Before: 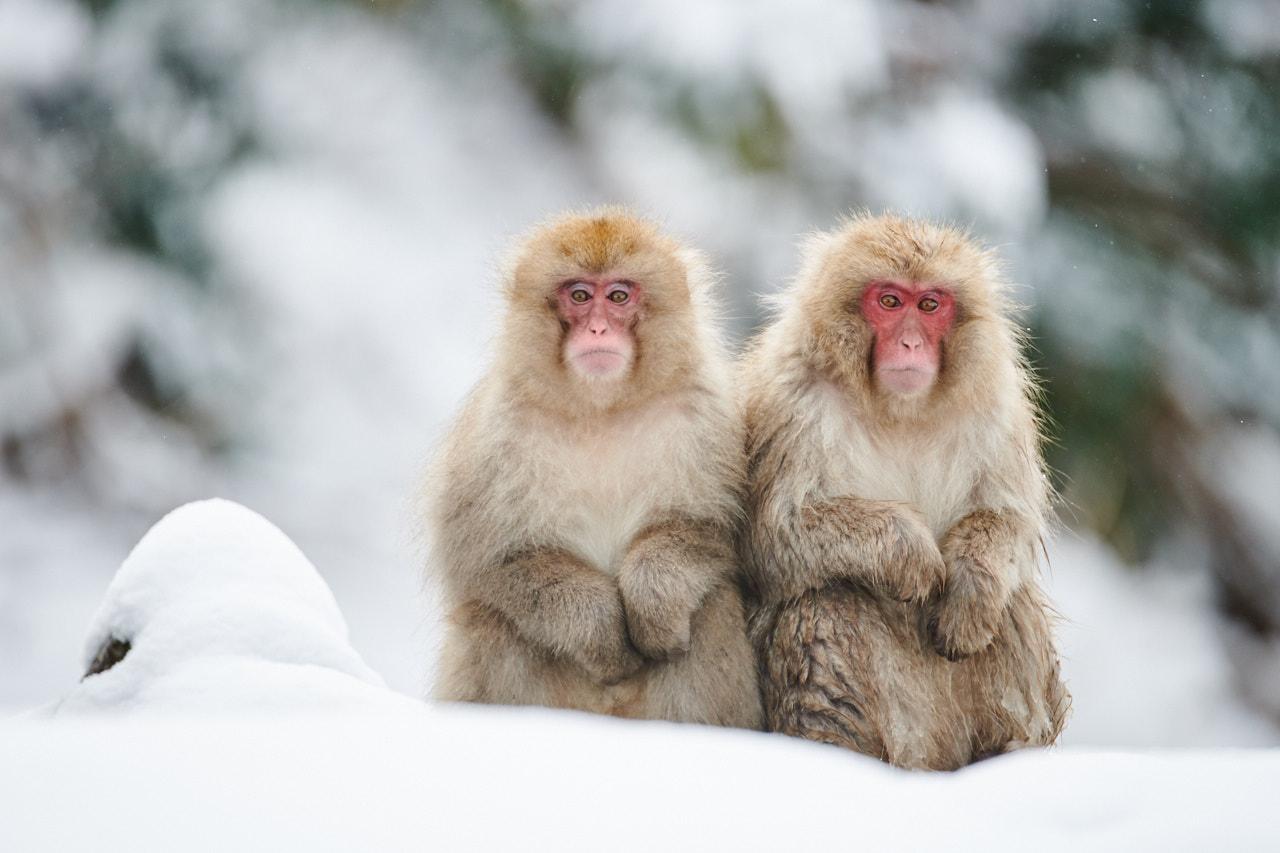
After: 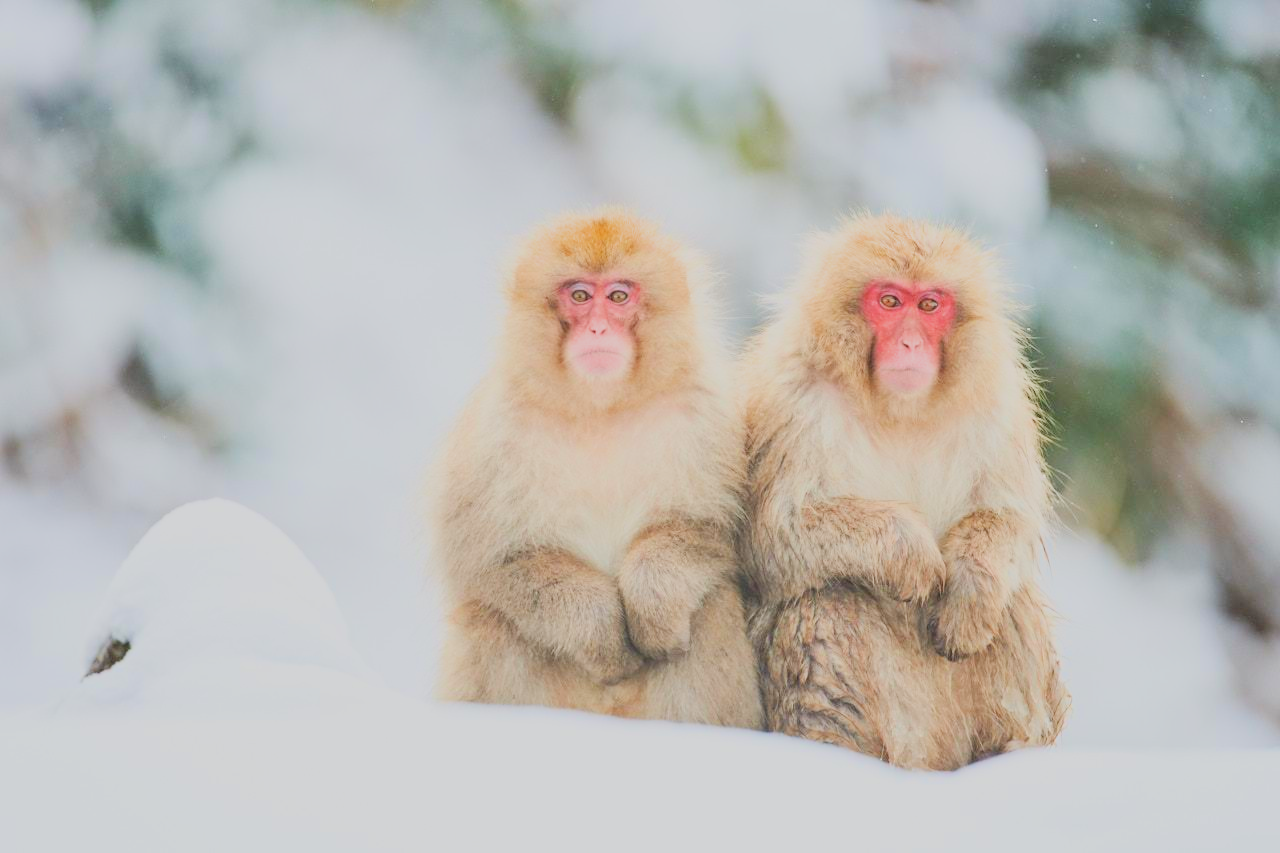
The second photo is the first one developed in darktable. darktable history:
exposure: black level correction 0, exposure 1.46 EV, compensate exposure bias true, compensate highlight preservation false
contrast brightness saturation: contrast -0.277
filmic rgb: black relative exposure -7.65 EV, white relative exposure 4.56 EV, hardness 3.61, color science v6 (2022), iterations of high-quality reconstruction 0
